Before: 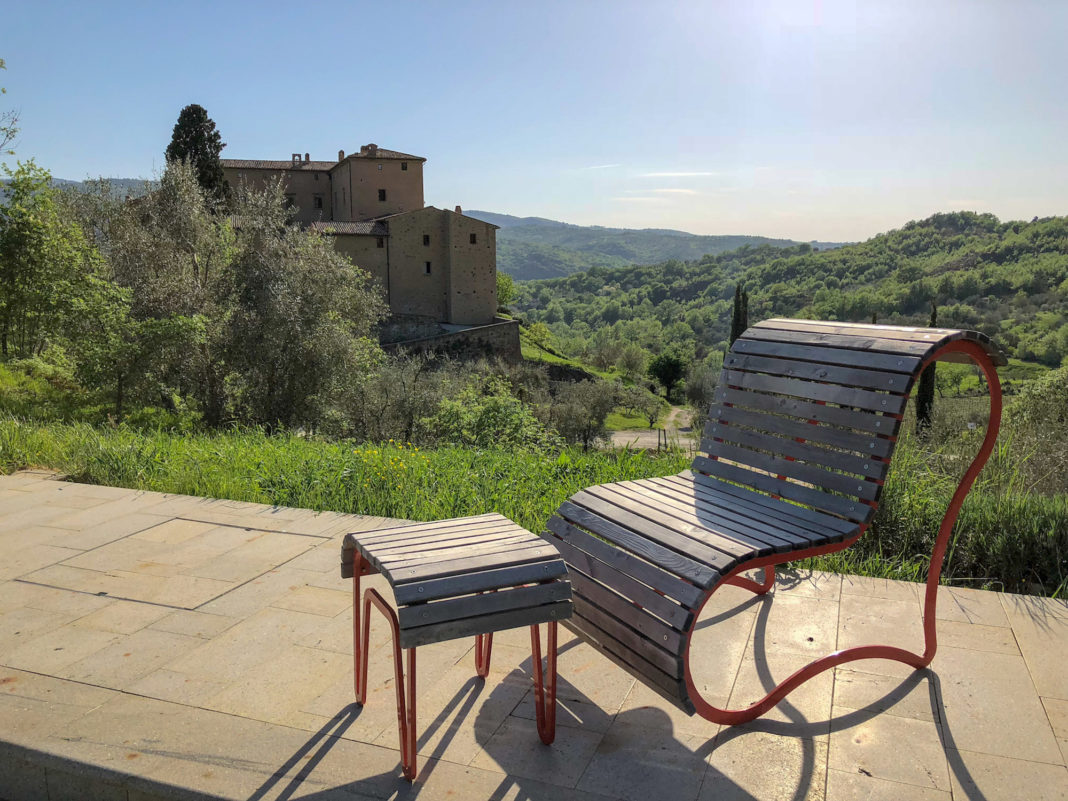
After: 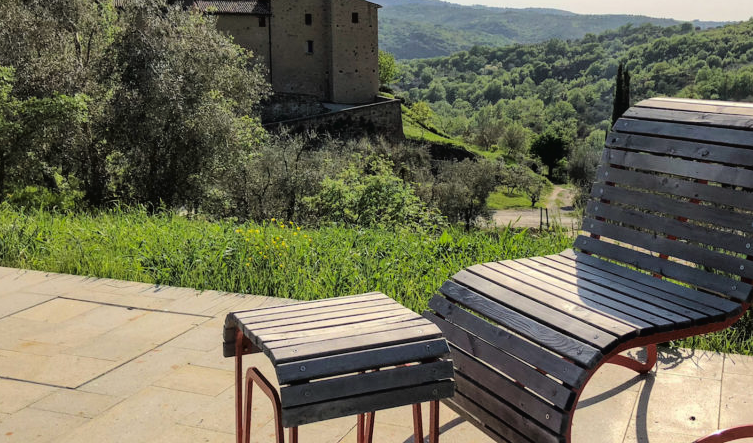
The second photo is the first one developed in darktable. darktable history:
crop: left 11.123%, top 27.61%, right 18.3%, bottom 17.034%
shadows and highlights: shadows 30.86, highlights 0, soften with gaussian
tone curve: curves: ch0 [(0, 0.019) (0.11, 0.036) (0.259, 0.214) (0.378, 0.365) (0.499, 0.529) (1, 1)], color space Lab, linked channels, preserve colors none
